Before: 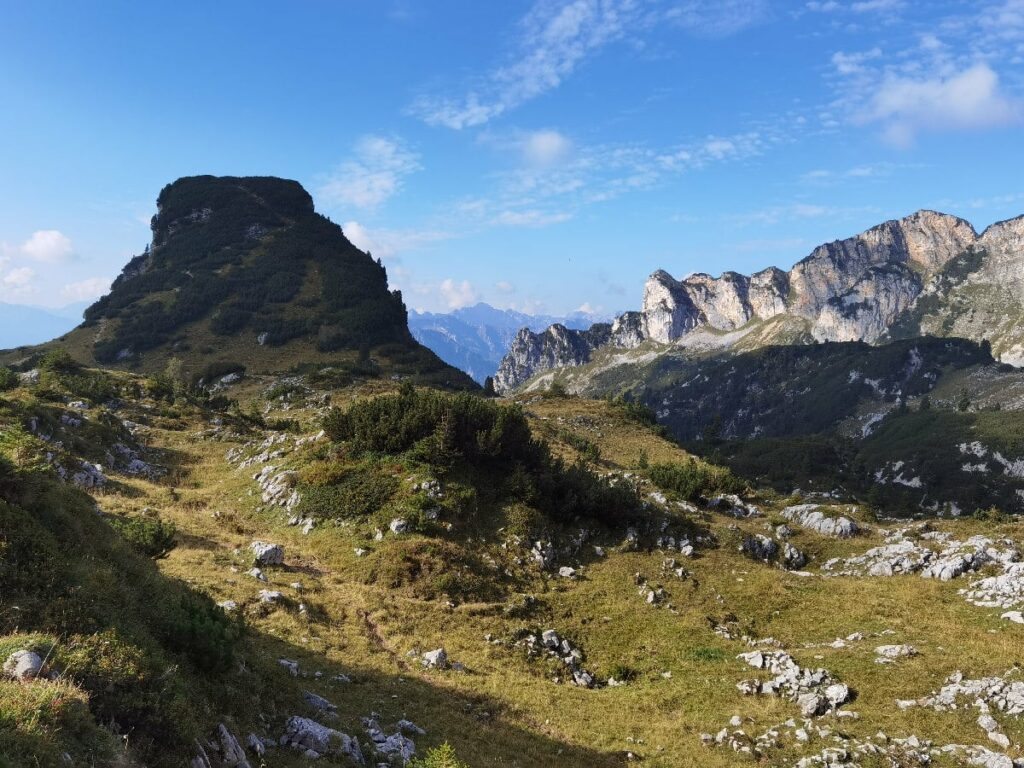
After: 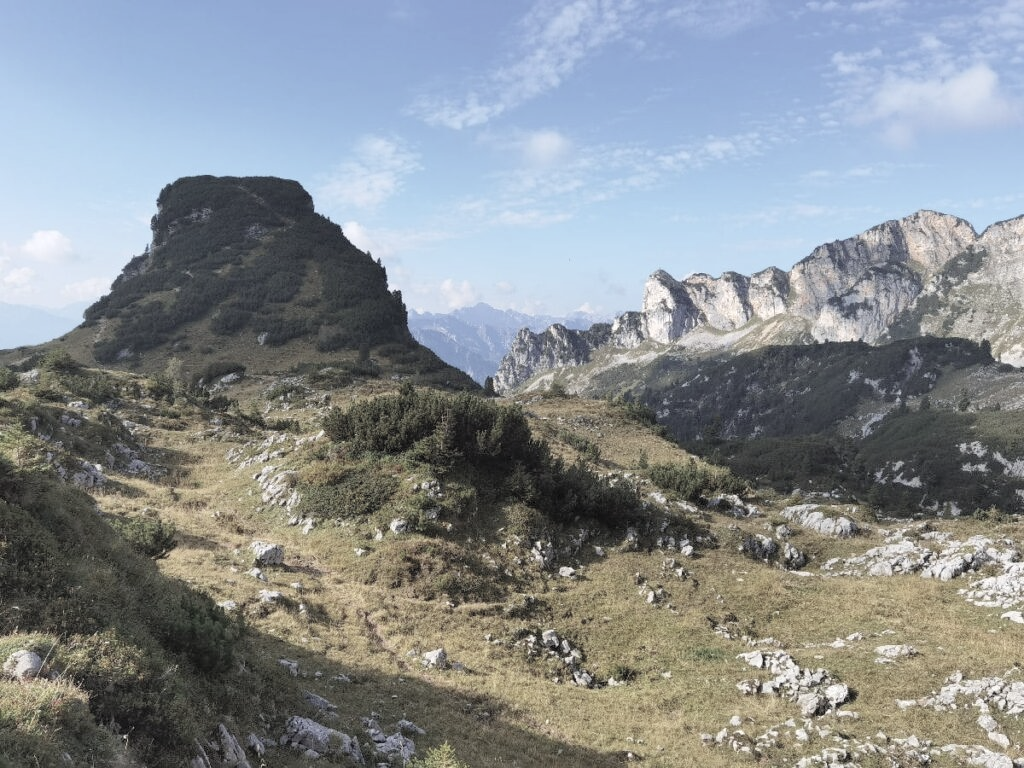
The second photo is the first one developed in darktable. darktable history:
exposure: exposure 0.128 EV, compensate highlight preservation false
contrast brightness saturation: brightness 0.18, saturation -0.5
